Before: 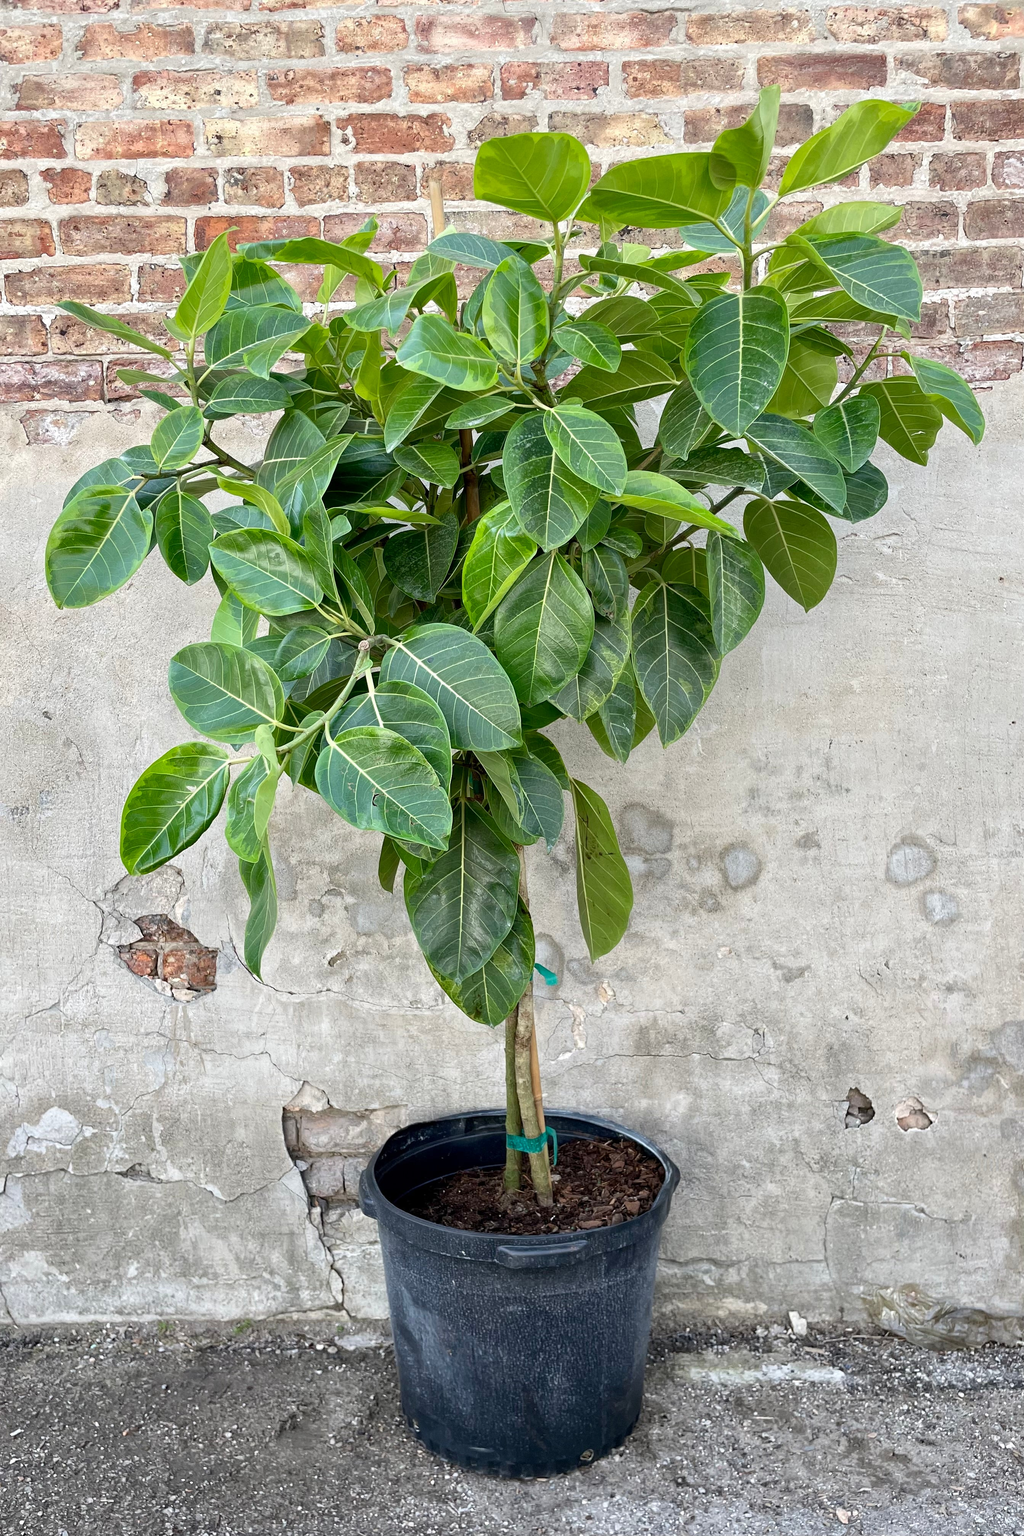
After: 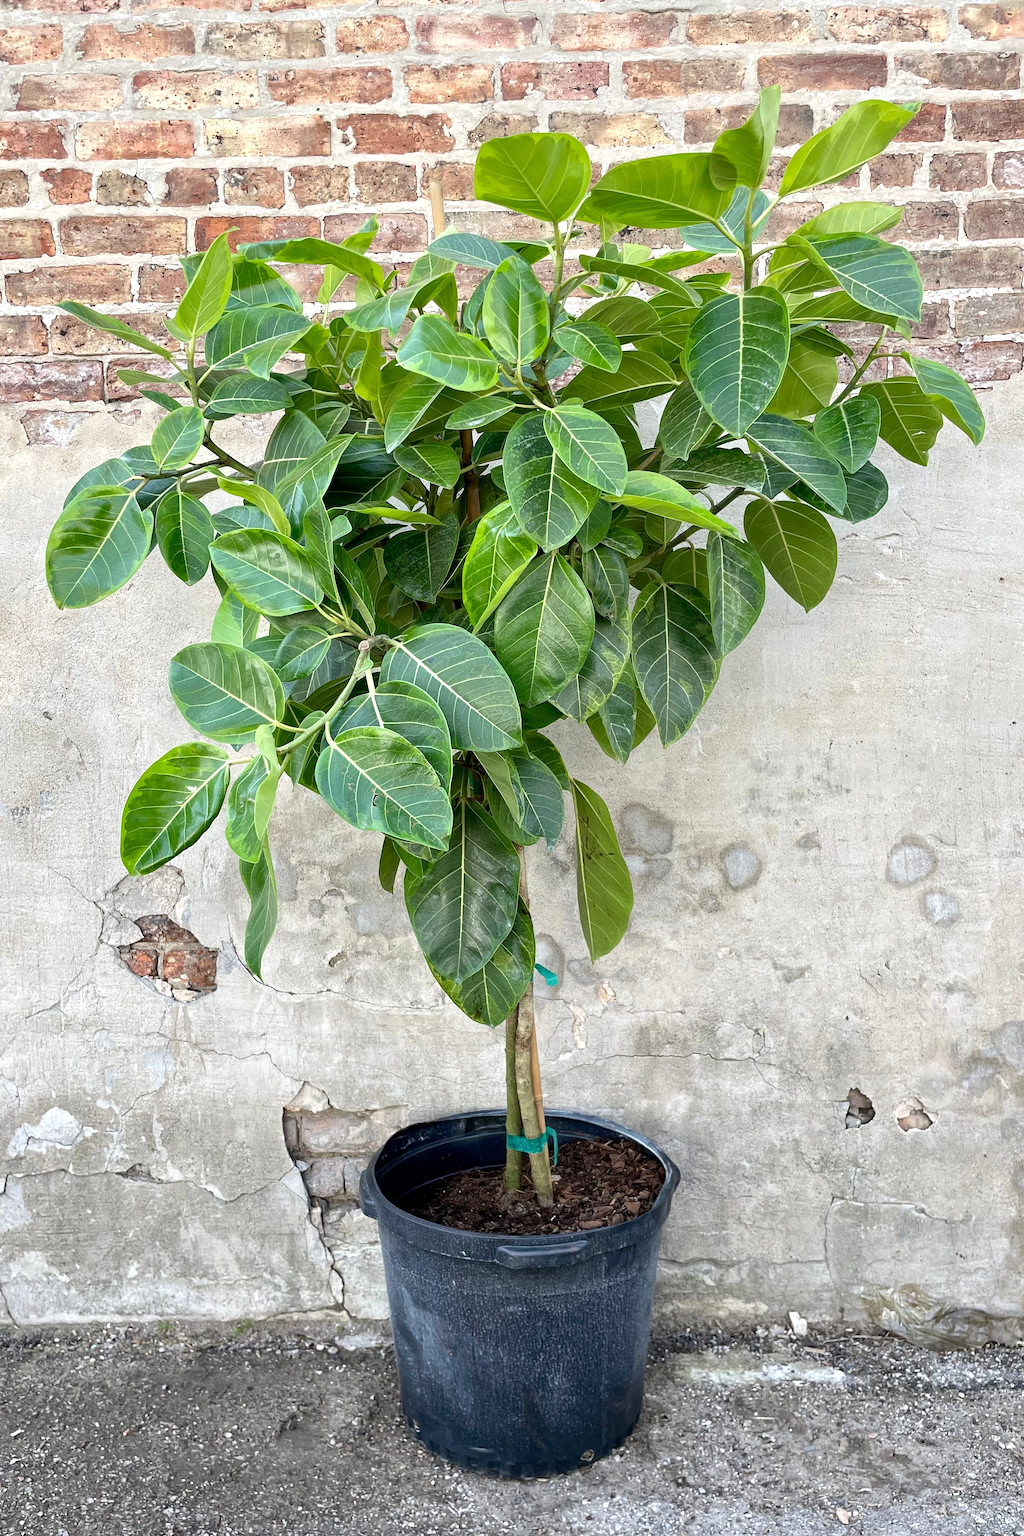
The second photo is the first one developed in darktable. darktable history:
color zones: curves: ch0 [(0.068, 0.464) (0.25, 0.5) (0.48, 0.508) (0.75, 0.536) (0.886, 0.476) (0.967, 0.456)]; ch1 [(0.066, 0.456) (0.25, 0.5) (0.616, 0.508) (0.746, 0.56) (0.934, 0.444)]
exposure: exposure 0.191 EV, compensate highlight preservation false
